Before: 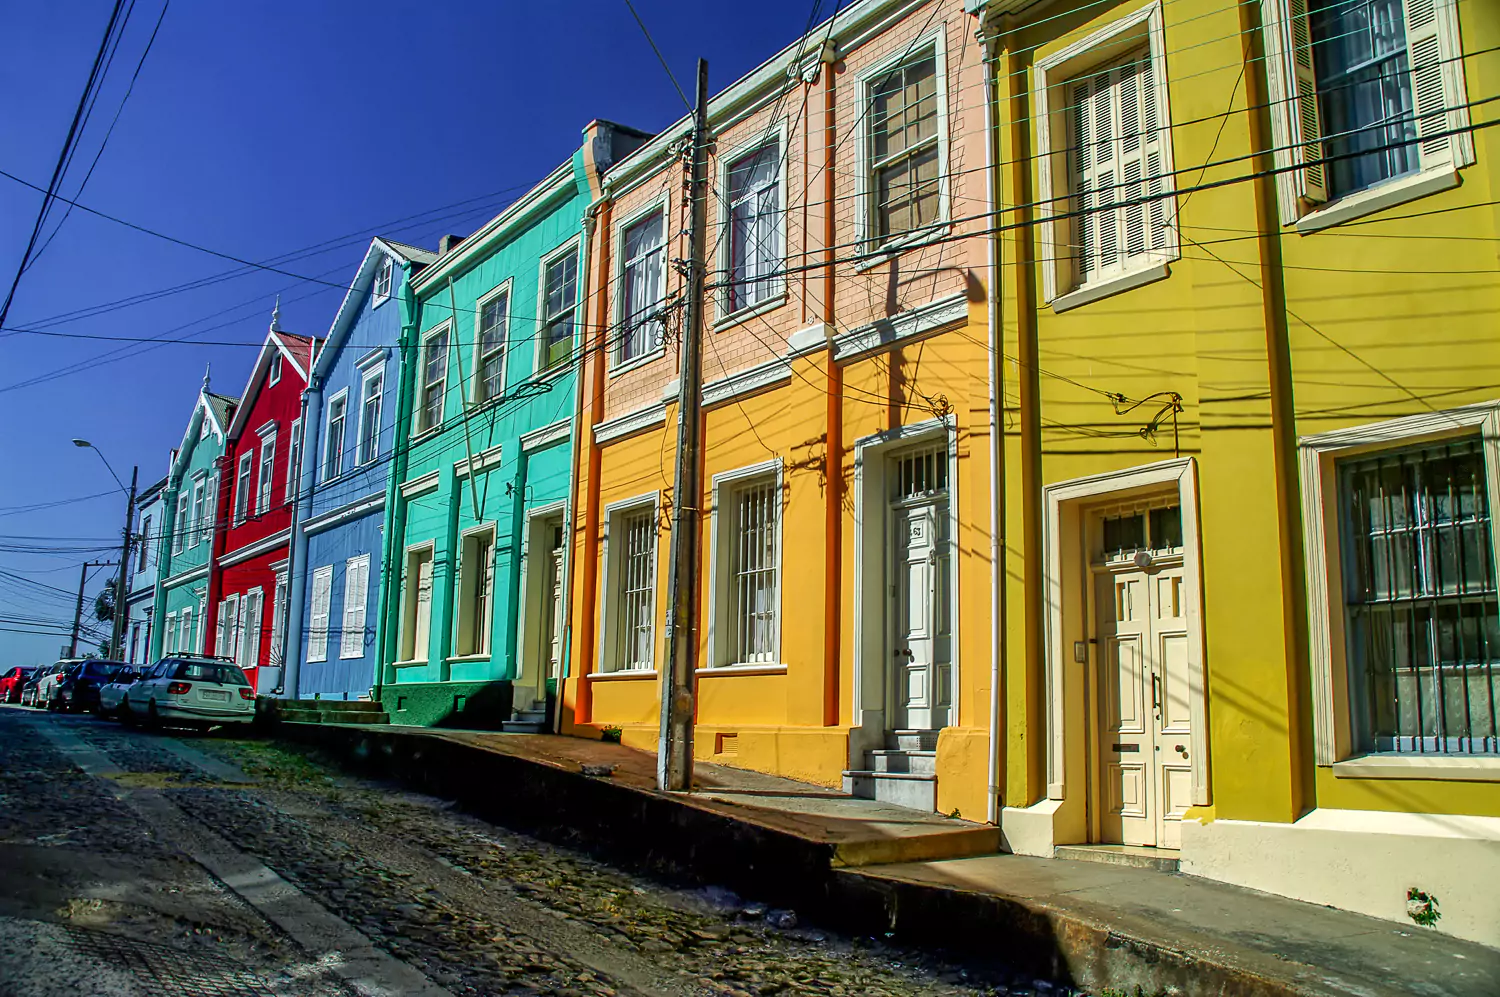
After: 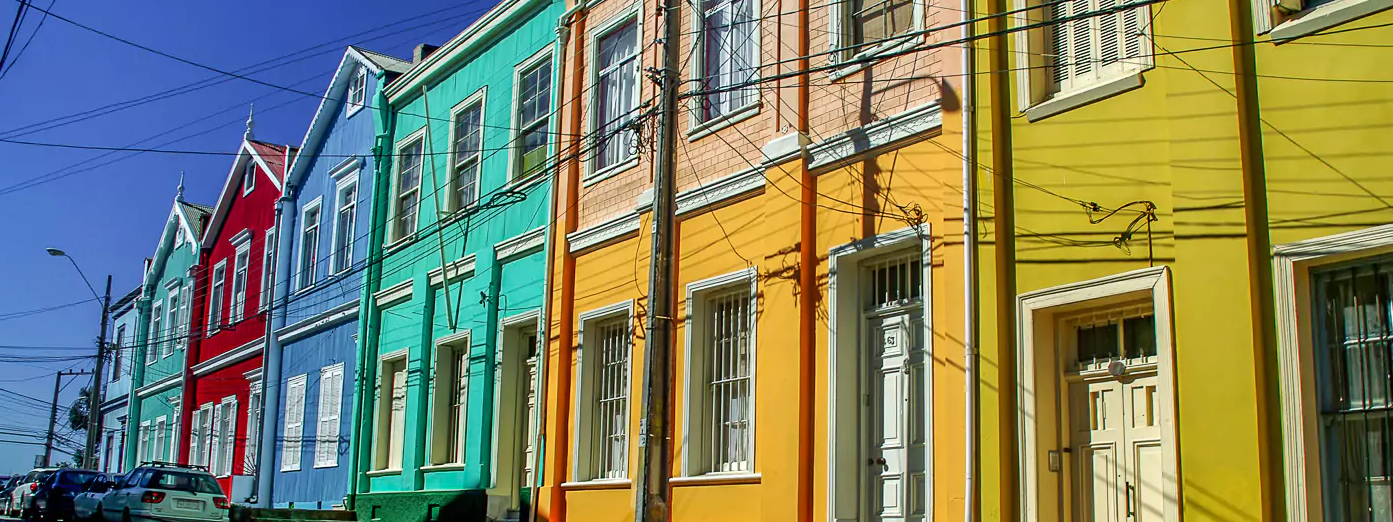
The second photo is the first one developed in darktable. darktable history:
crop: left 1.756%, top 19.208%, right 5.2%, bottom 28.259%
